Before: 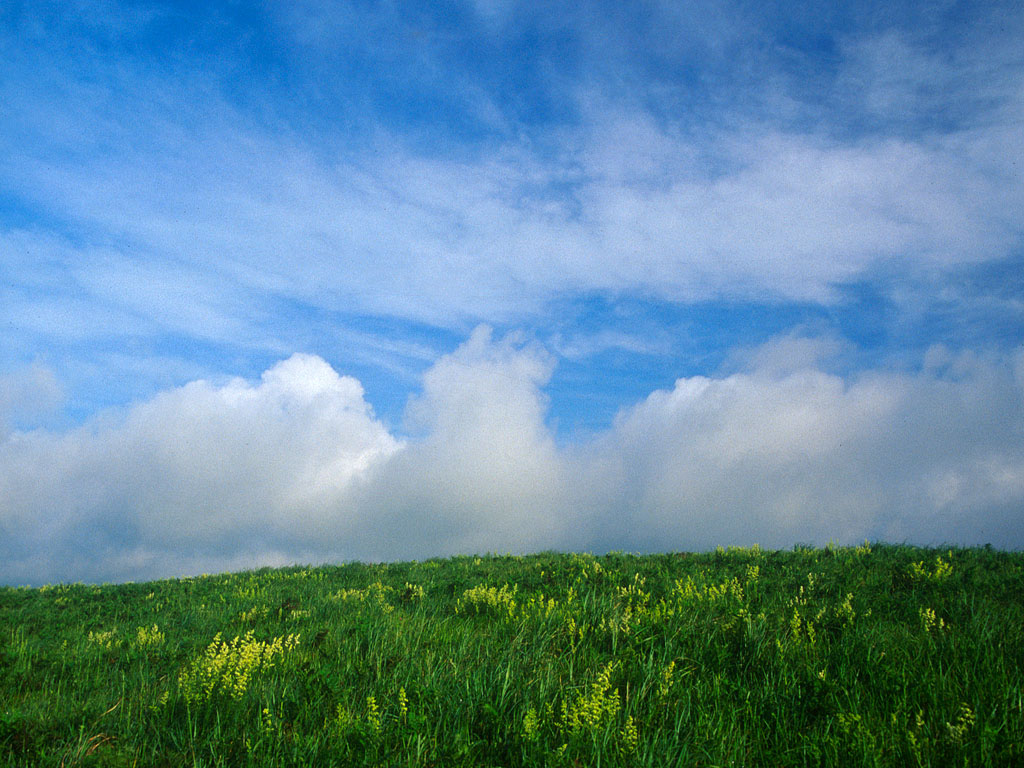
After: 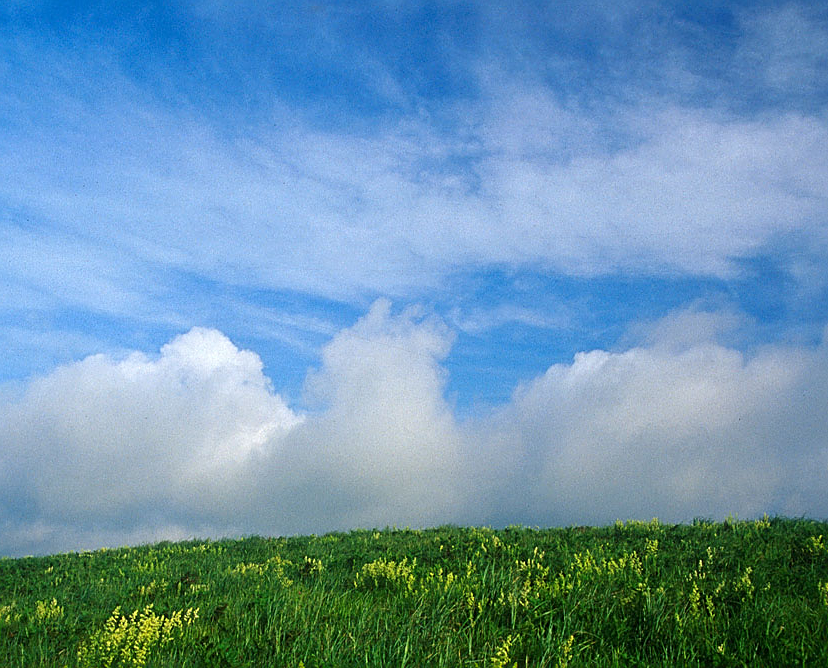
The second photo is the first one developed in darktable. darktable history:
sharpen: on, module defaults
exposure: compensate highlight preservation false
crop: left 9.929%, top 3.475%, right 9.188%, bottom 9.529%
